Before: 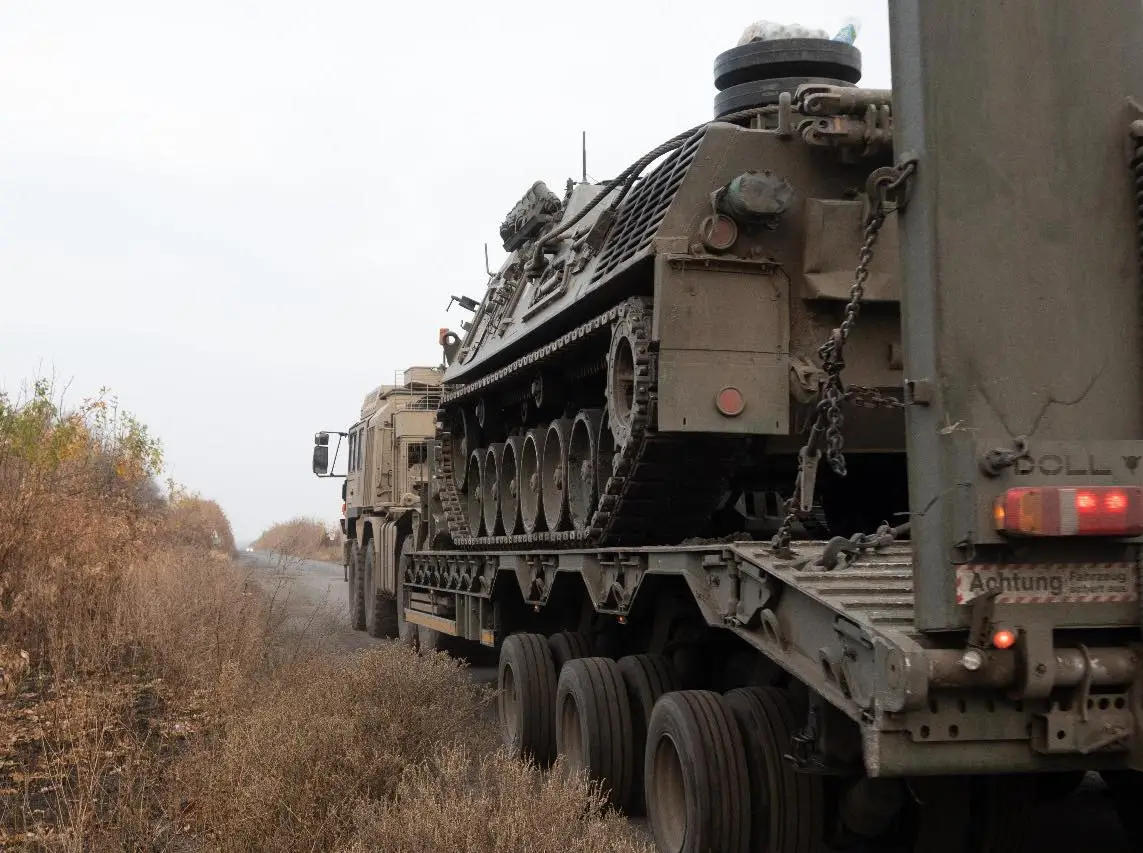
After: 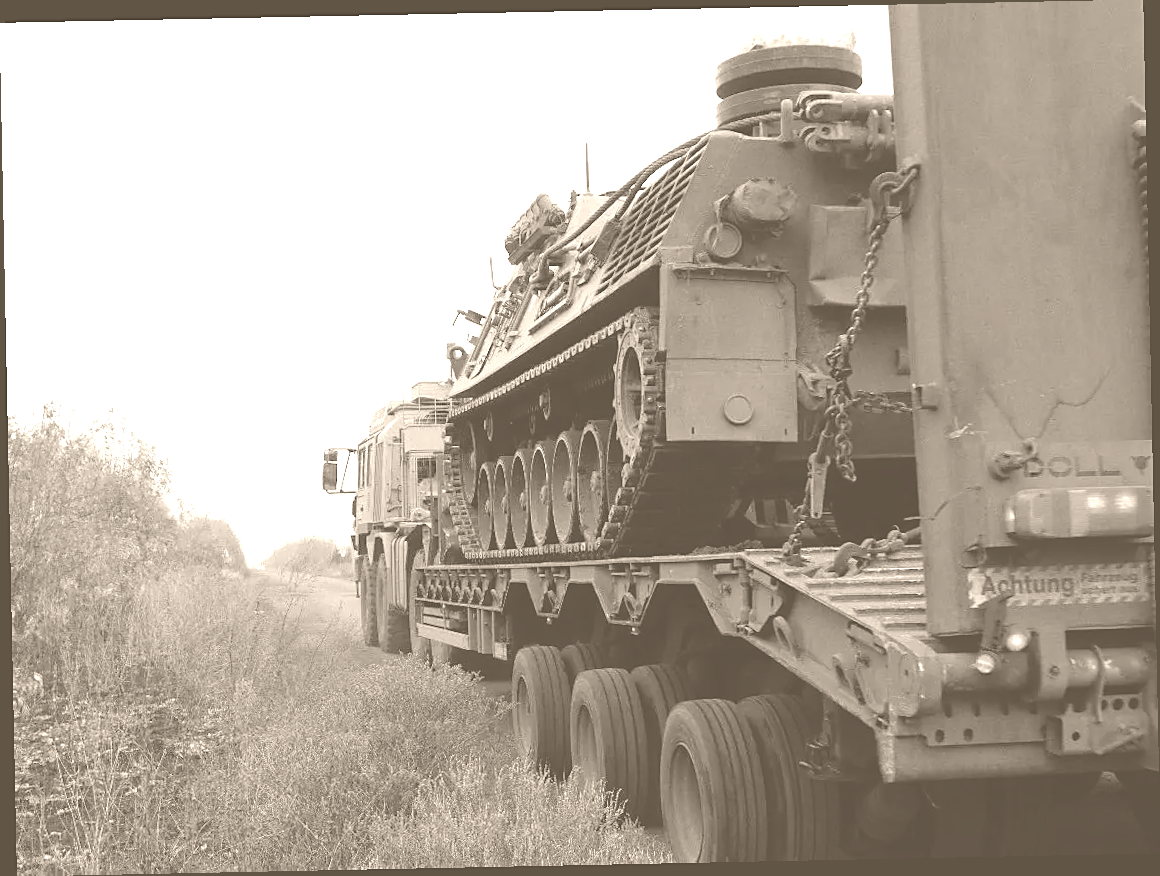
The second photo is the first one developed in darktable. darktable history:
colorize: hue 34.49°, saturation 35.33%, source mix 100%, version 1
sharpen: radius 1.864, amount 0.398, threshold 1.271
lowpass: radius 0.1, contrast 0.85, saturation 1.1, unbound 0
rotate and perspective: rotation -1.17°, automatic cropping off
